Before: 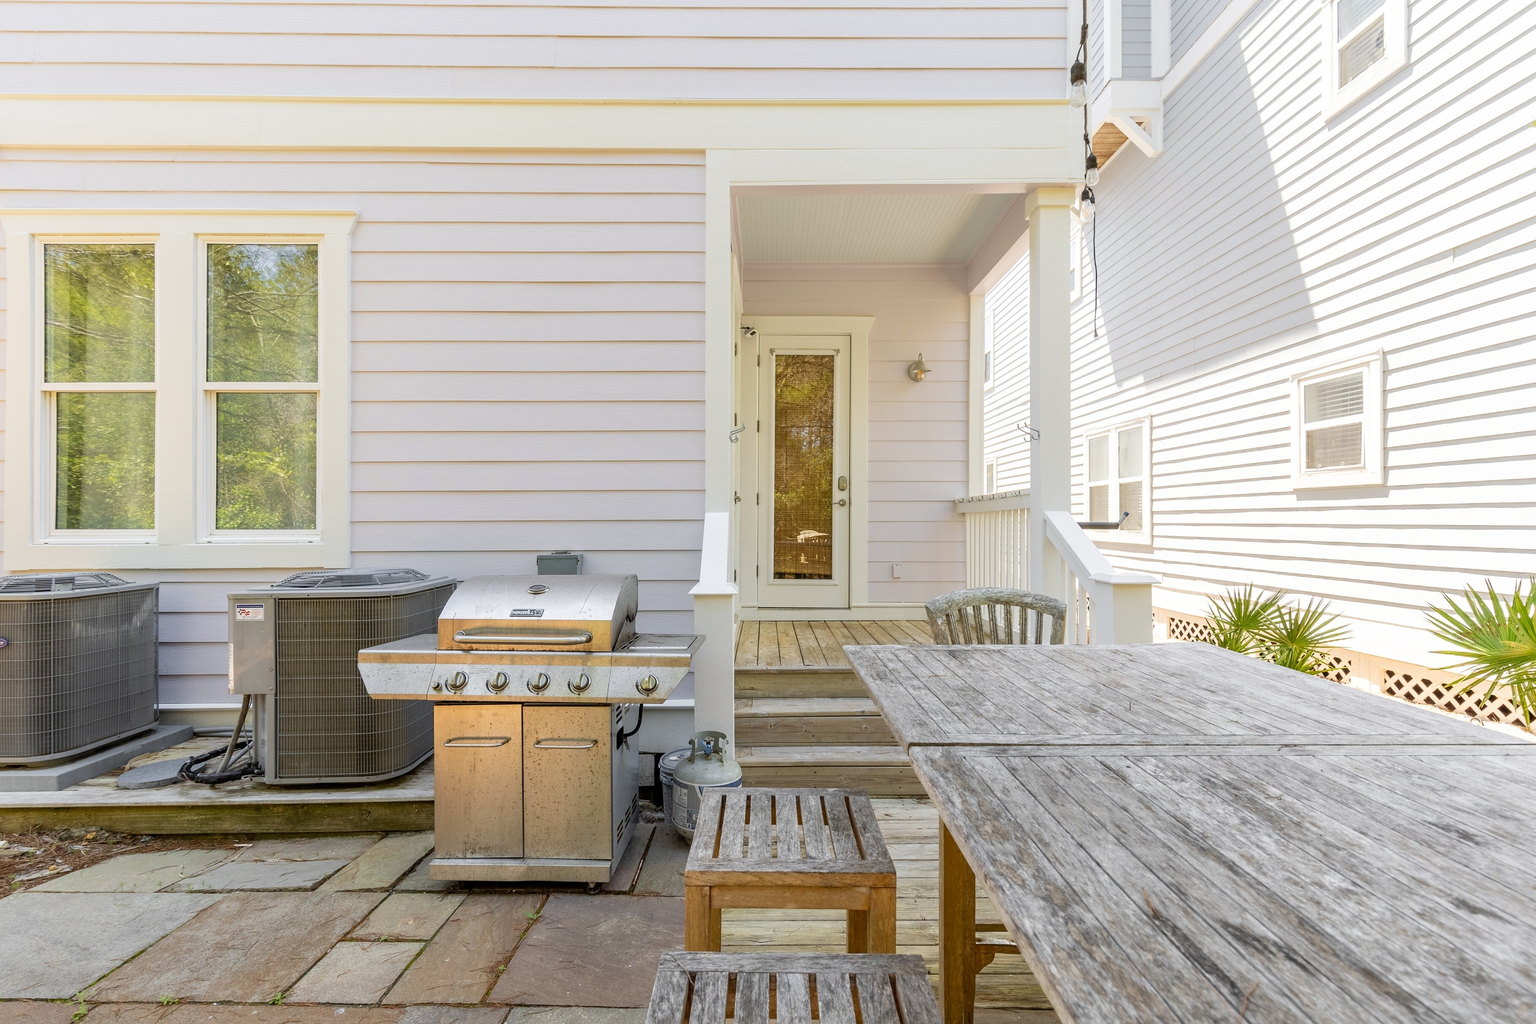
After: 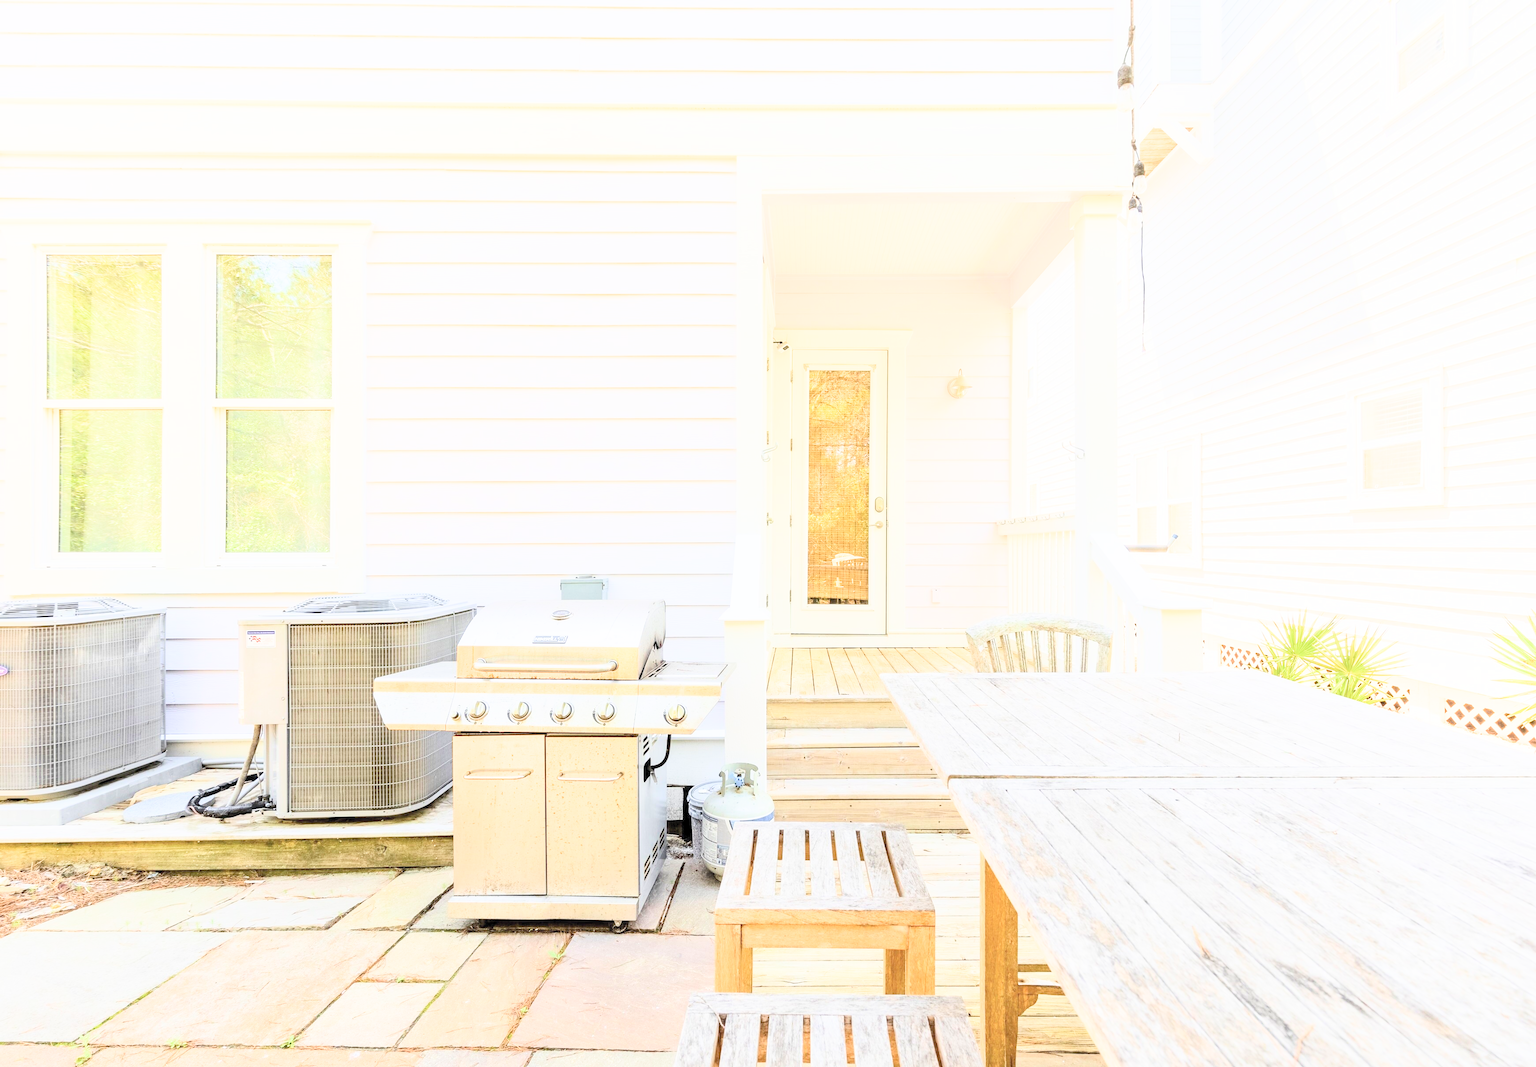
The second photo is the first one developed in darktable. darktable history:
crop: right 4.126%, bottom 0.031%
contrast brightness saturation: contrast 0.39, brightness 0.53
filmic rgb: middle gray luminance 4.29%, black relative exposure -13 EV, white relative exposure 5 EV, threshold 6 EV, target black luminance 0%, hardness 5.19, latitude 59.69%, contrast 0.767, highlights saturation mix 5%, shadows ↔ highlights balance 25.95%, add noise in highlights 0, color science v3 (2019), use custom middle-gray values true, iterations of high-quality reconstruction 0, contrast in highlights soft, enable highlight reconstruction true
